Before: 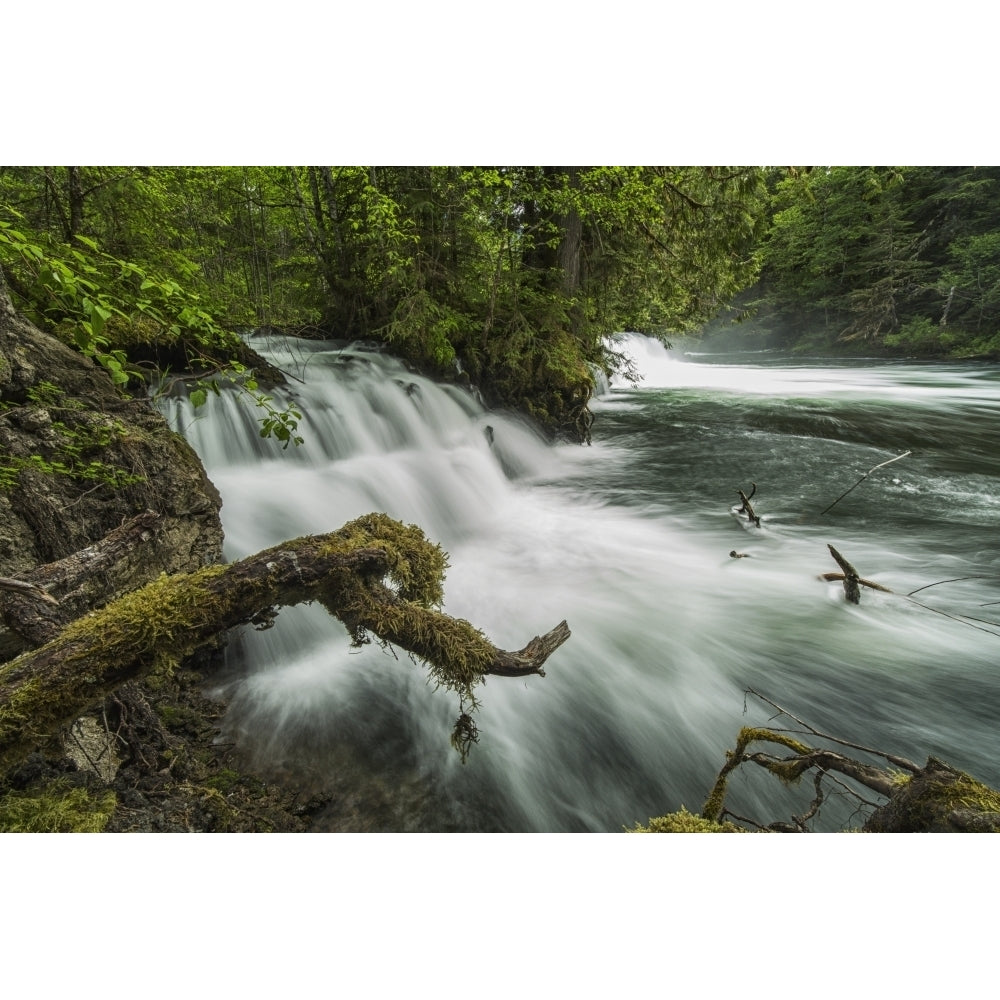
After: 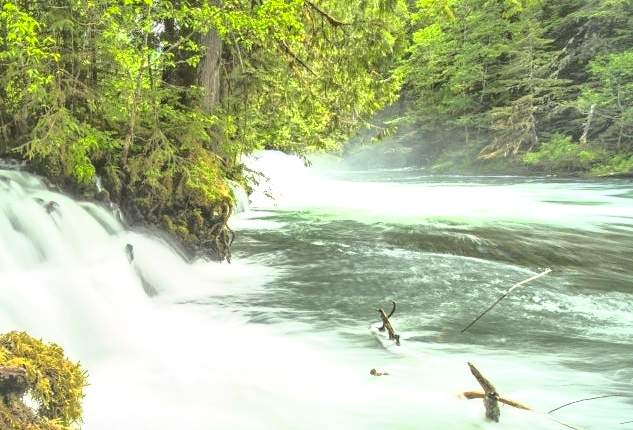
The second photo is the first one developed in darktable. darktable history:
local contrast: mode bilateral grid, contrast 19, coarseness 49, detail 119%, midtone range 0.2
crop: left 36.034%, top 18.202%, right 0.599%, bottom 38.744%
exposure: black level correction 0, exposure 1.576 EV, compensate highlight preservation false
shadows and highlights: on, module defaults
base curve: curves: ch0 [(0, 0) (0.025, 0.046) (0.112, 0.277) (0.467, 0.74) (0.814, 0.929) (1, 0.942)]
